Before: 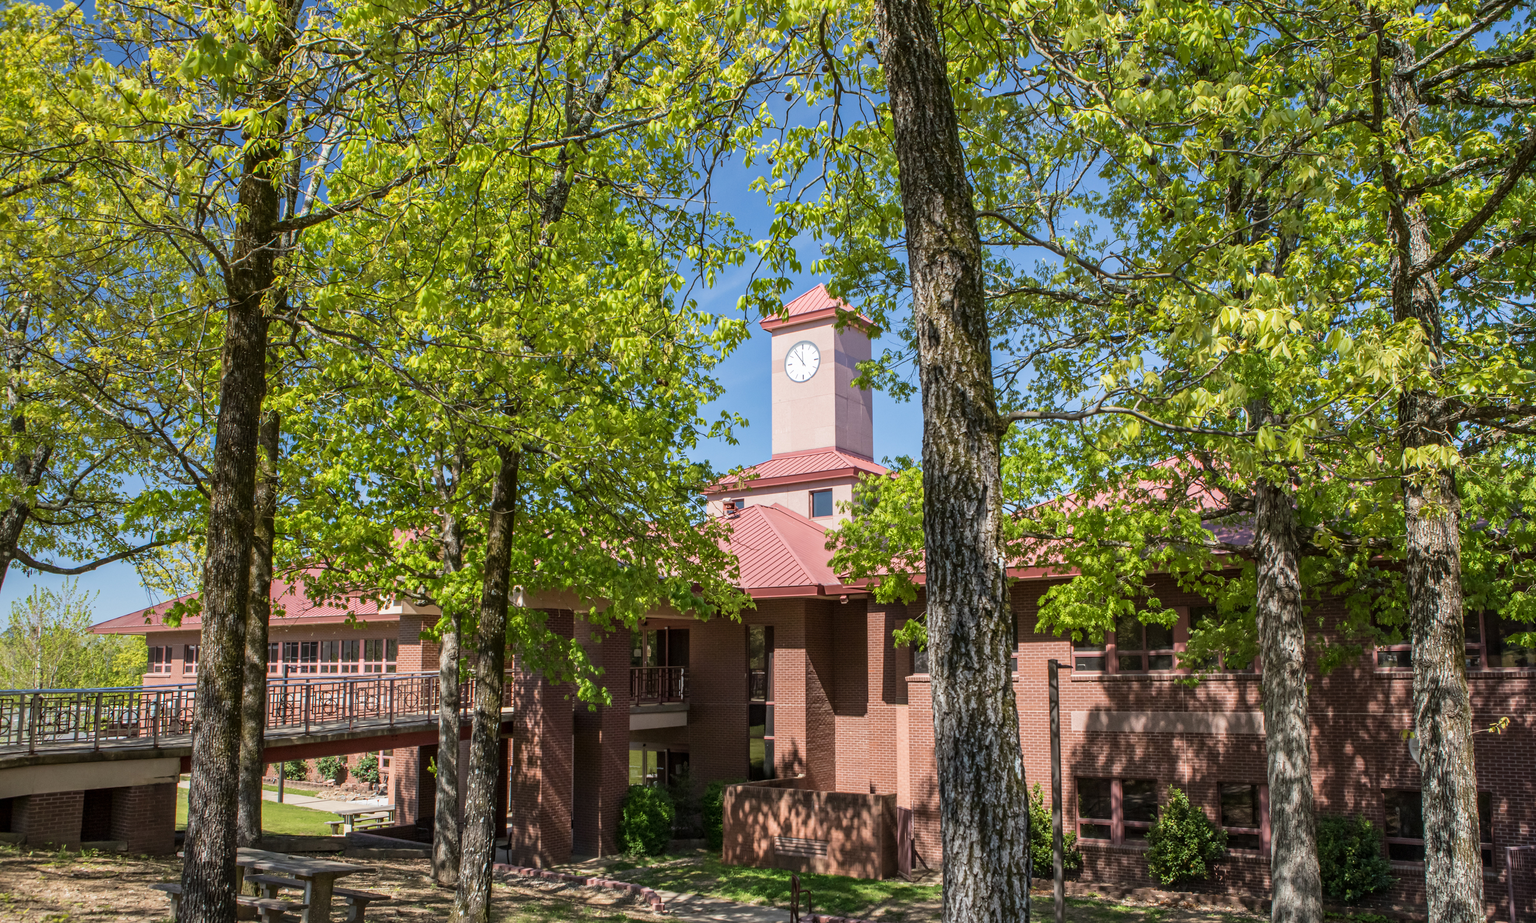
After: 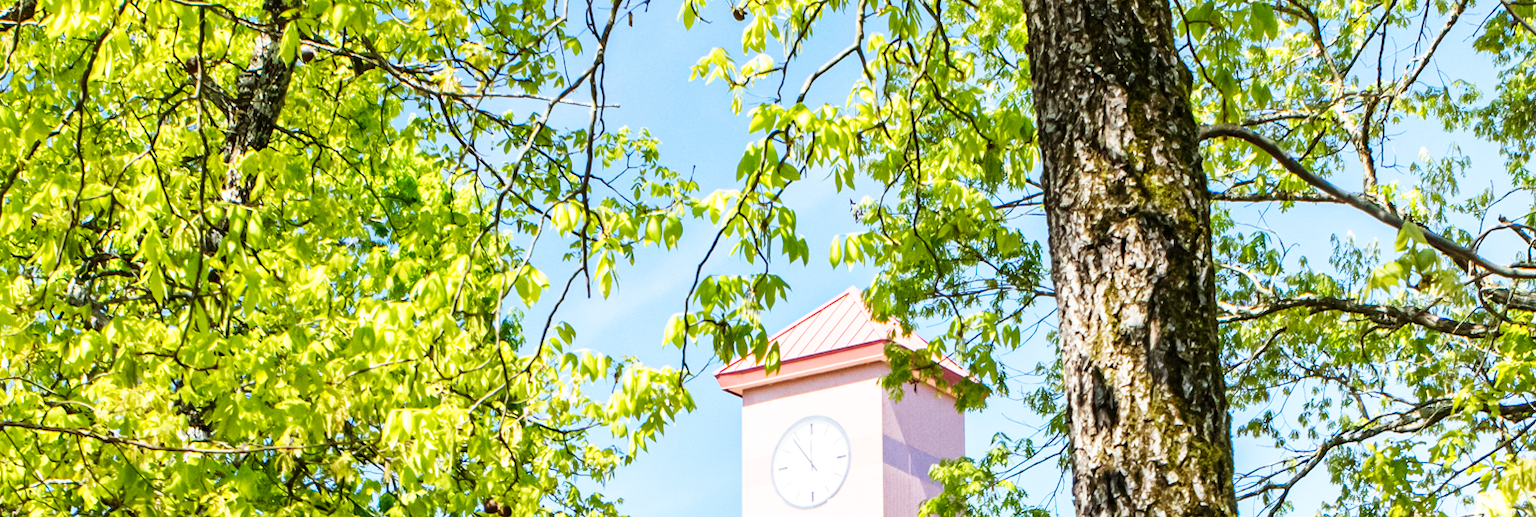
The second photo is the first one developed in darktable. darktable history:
crop: left 28.64%, top 16.832%, right 26.637%, bottom 58.055%
base curve: curves: ch0 [(0, 0) (0.007, 0.004) (0.027, 0.03) (0.046, 0.07) (0.207, 0.54) (0.442, 0.872) (0.673, 0.972) (1, 1)], preserve colors none
